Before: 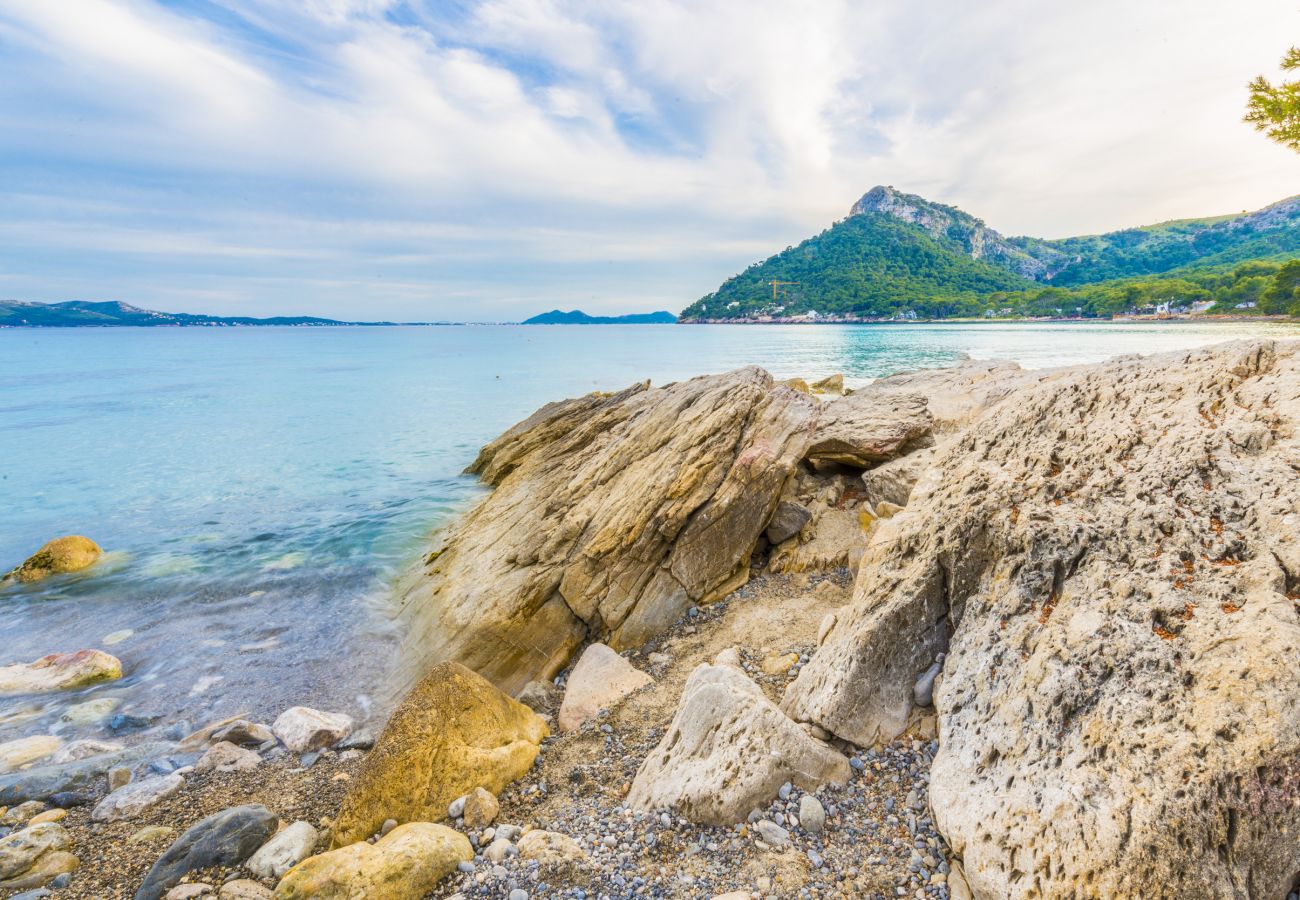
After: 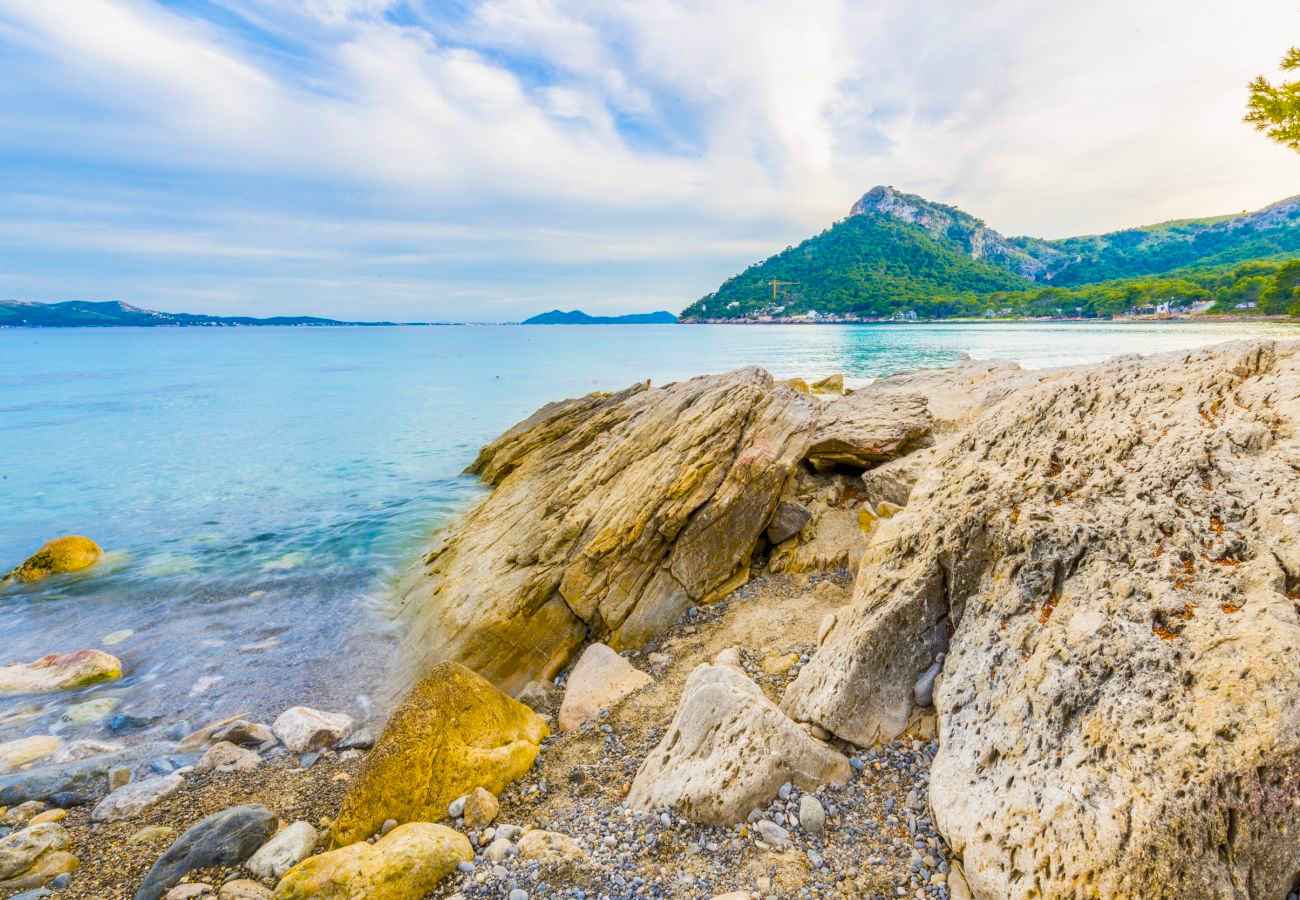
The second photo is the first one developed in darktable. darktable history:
color balance rgb: global offset › luminance -0.485%, perceptual saturation grading › global saturation 29.93%
